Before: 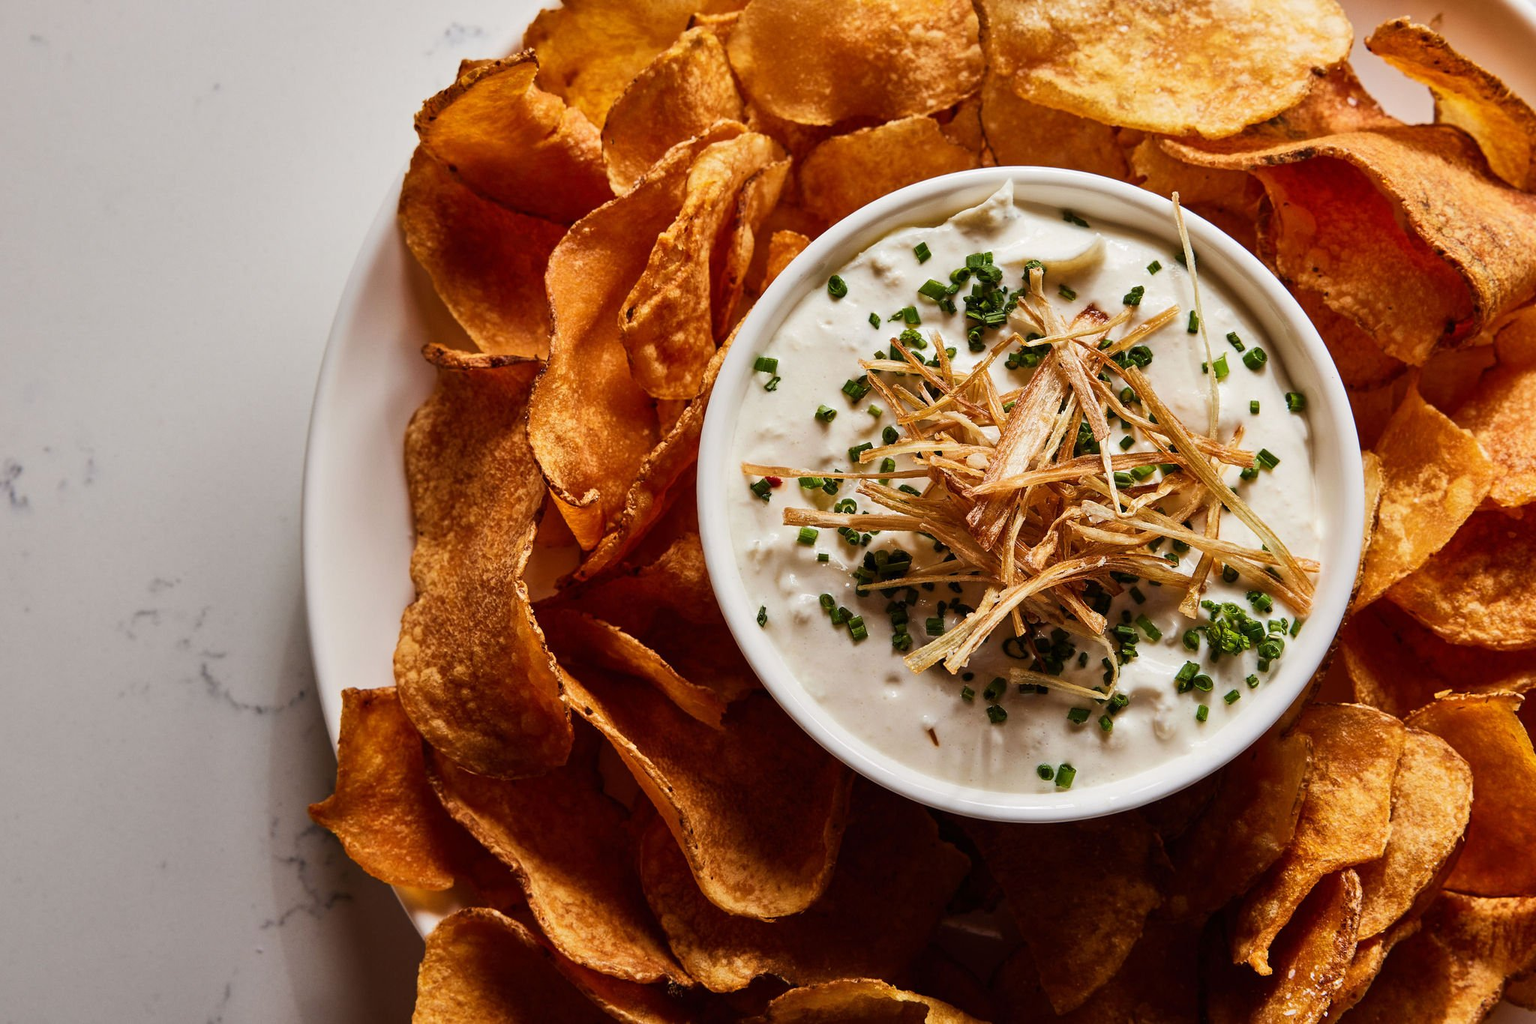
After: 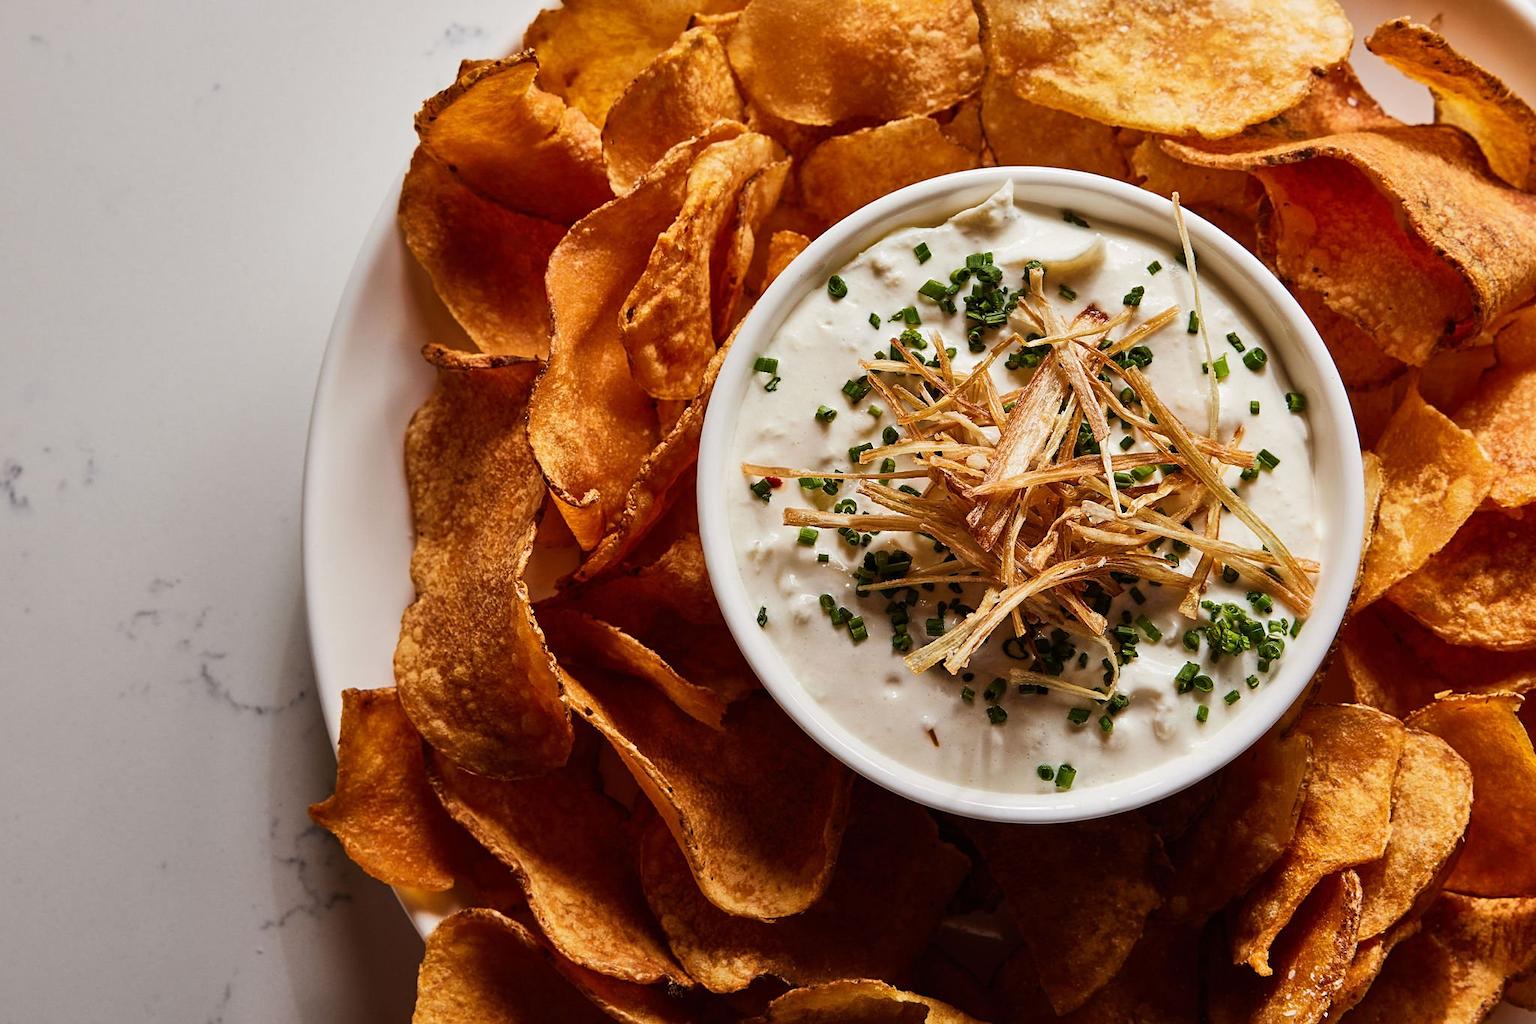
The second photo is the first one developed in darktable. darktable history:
sharpen: amount 0.2
white balance: emerald 1
